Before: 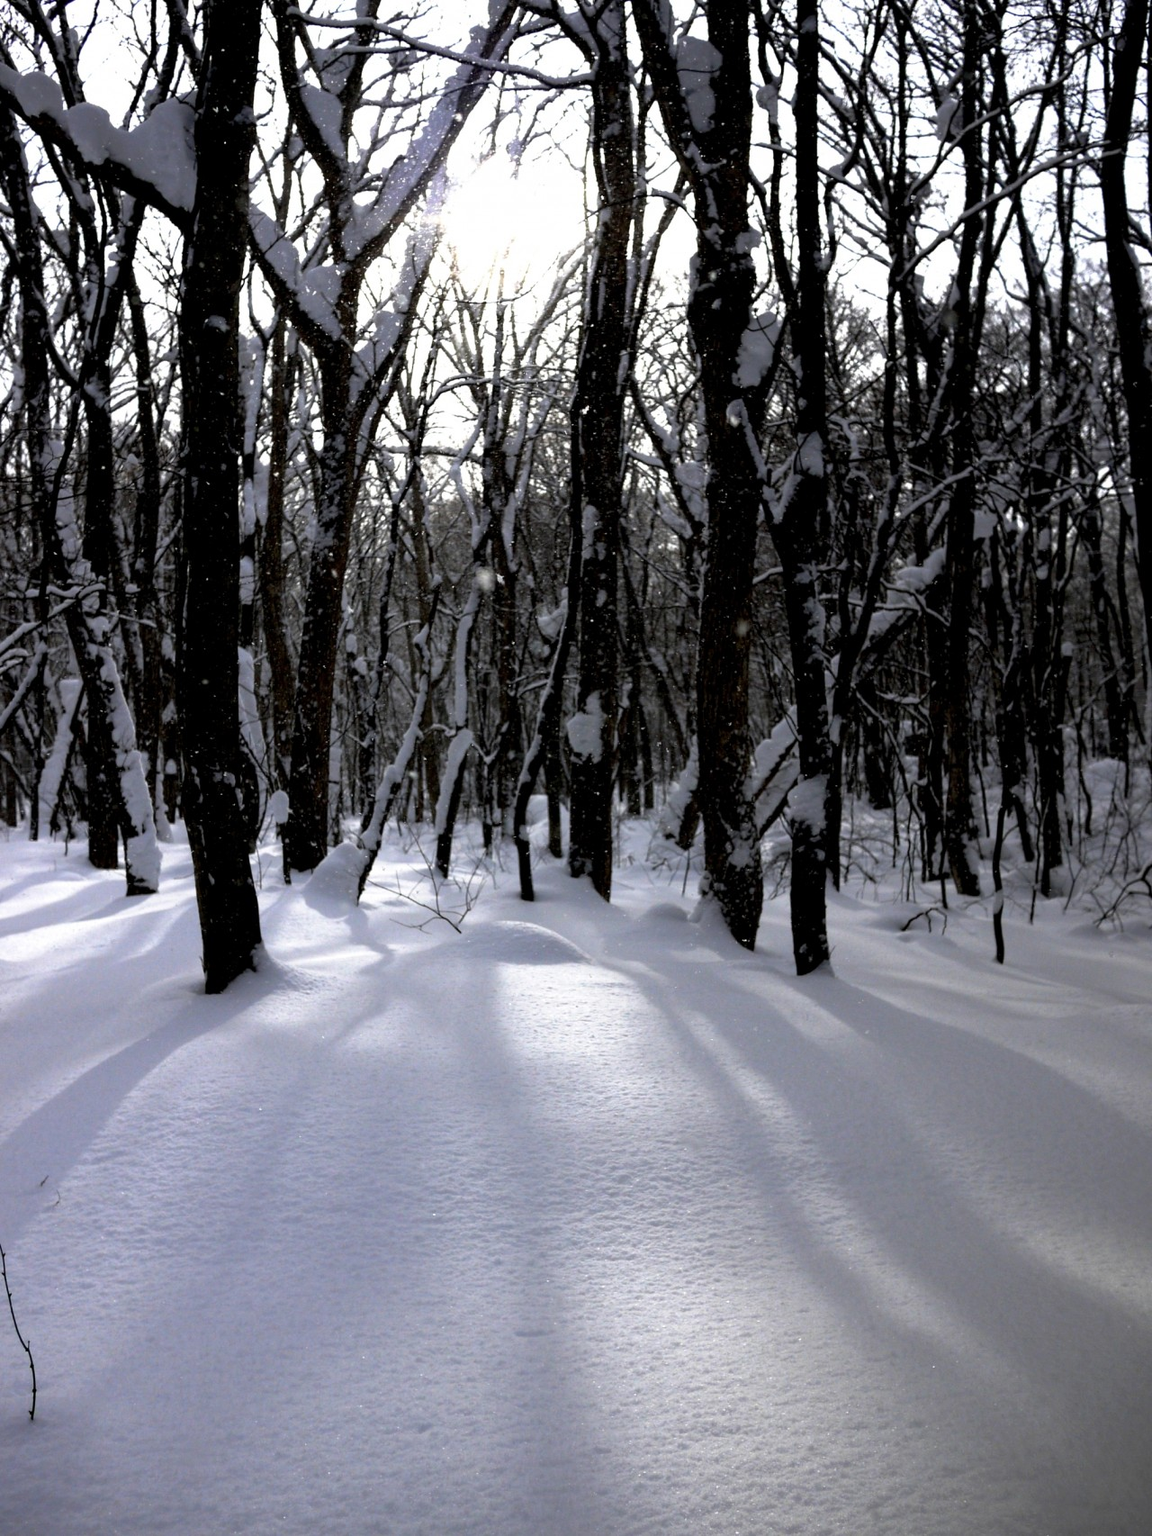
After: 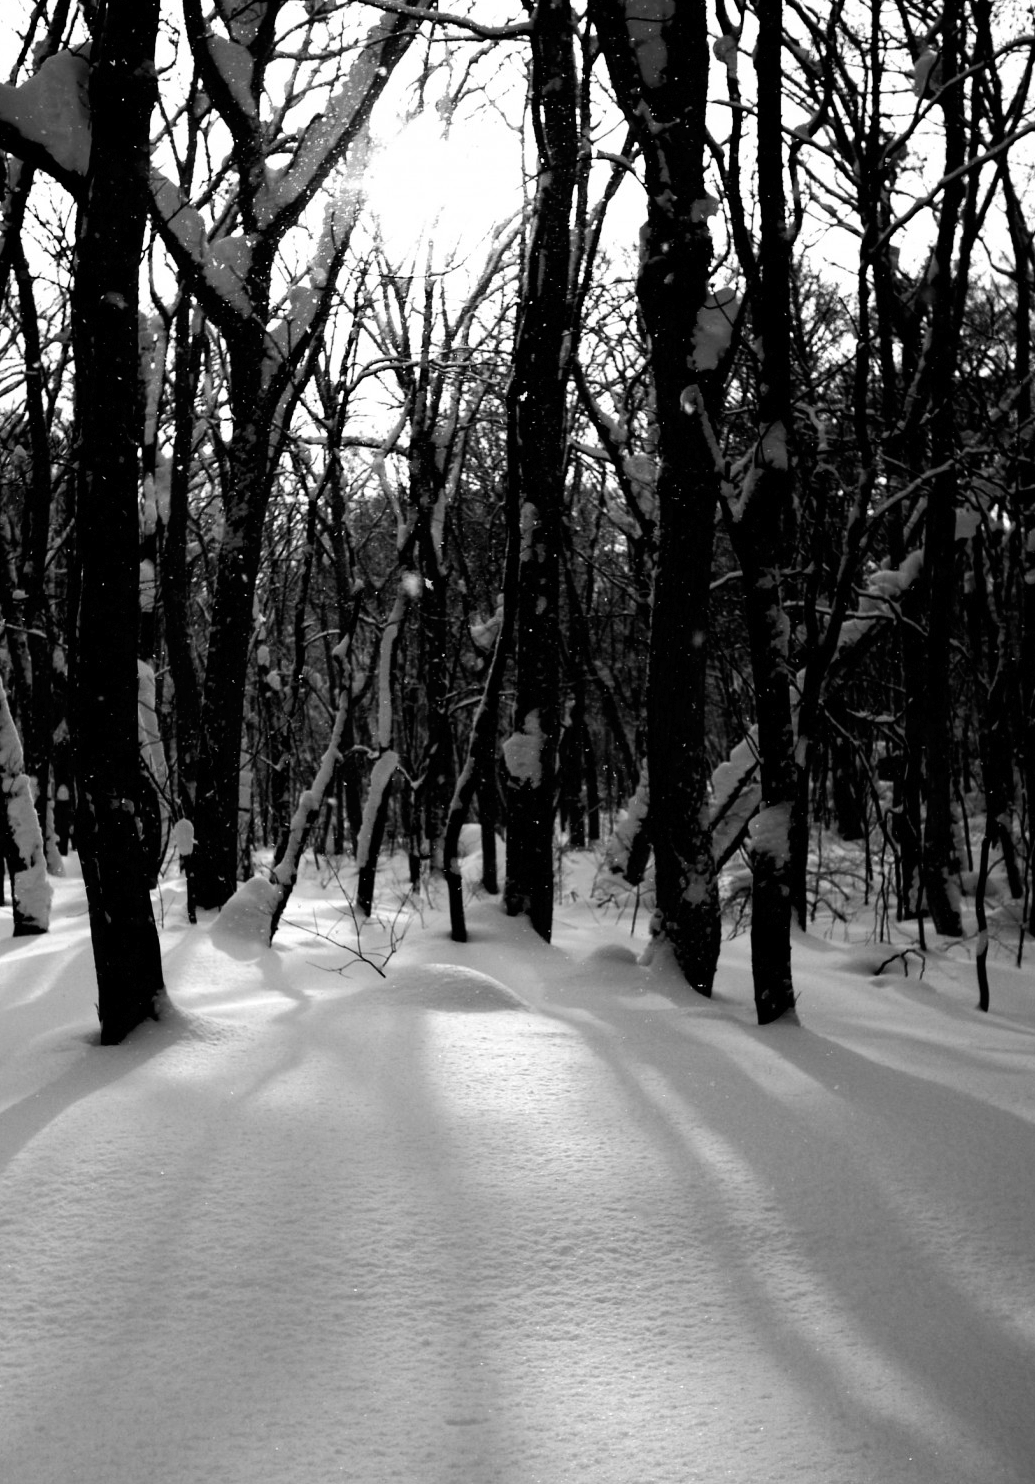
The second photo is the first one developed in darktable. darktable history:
monochrome: on, module defaults
crop: left 9.929%, top 3.475%, right 9.188%, bottom 9.529%
color balance rgb: perceptual saturation grading › global saturation 20%, global vibrance 20%
tone curve: curves: ch0 [(0, 0) (0.003, 0.007) (0.011, 0.008) (0.025, 0.007) (0.044, 0.009) (0.069, 0.012) (0.1, 0.02) (0.136, 0.035) (0.177, 0.06) (0.224, 0.104) (0.277, 0.16) (0.335, 0.228) (0.399, 0.308) (0.468, 0.418) (0.543, 0.525) (0.623, 0.635) (0.709, 0.723) (0.801, 0.802) (0.898, 0.889) (1, 1)], preserve colors none
